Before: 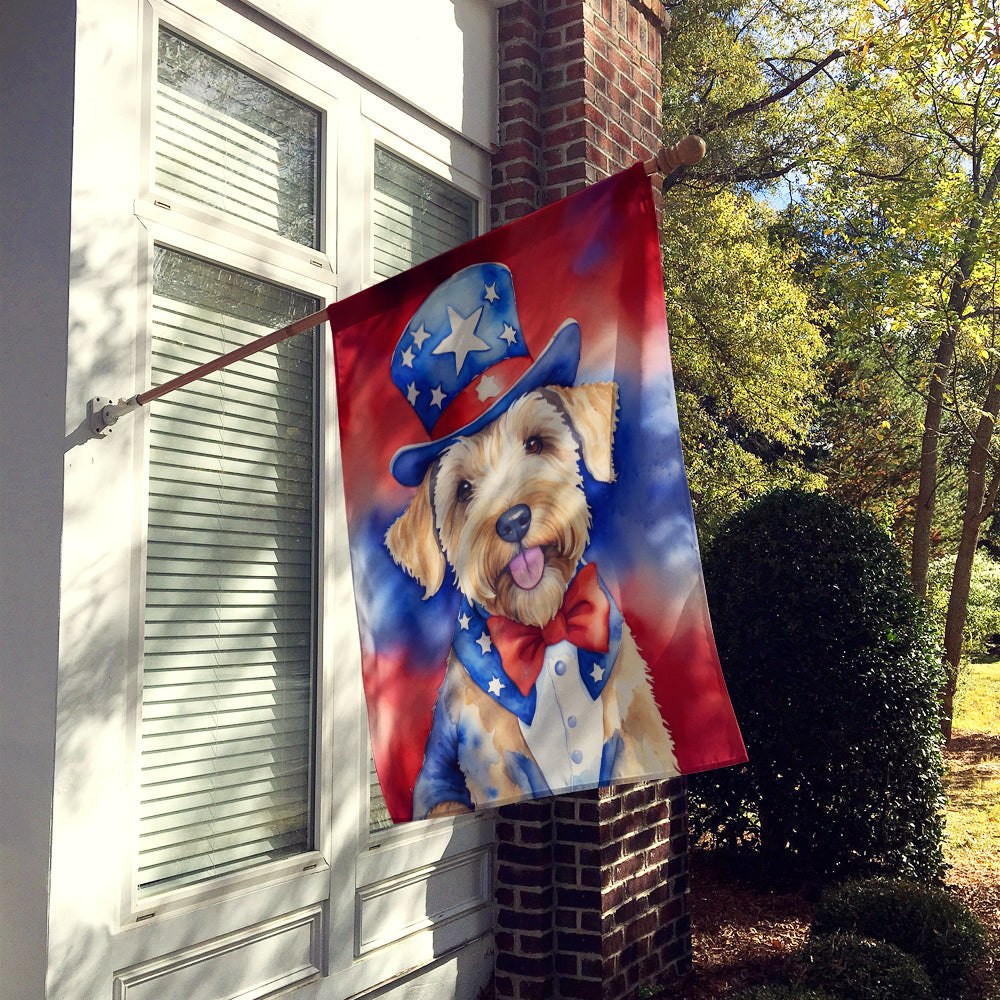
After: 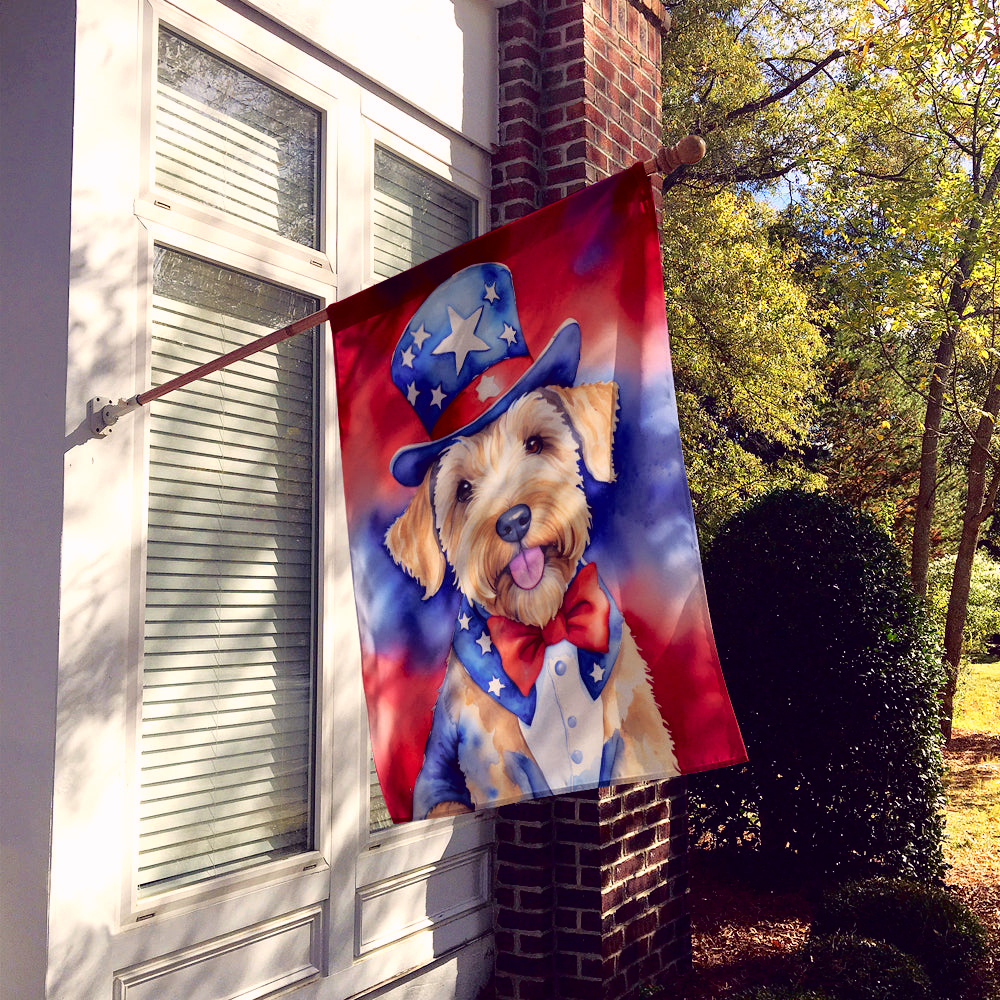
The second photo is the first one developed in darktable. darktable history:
tone curve: curves: ch0 [(0, 0) (0.126, 0.061) (0.362, 0.382) (0.498, 0.498) (0.706, 0.712) (1, 1)]; ch1 [(0, 0) (0.5, 0.522) (0.55, 0.586) (1, 1)]; ch2 [(0, 0) (0.44, 0.424) (0.5, 0.482) (0.537, 0.538) (1, 1)], color space Lab, independent channels, preserve colors none
